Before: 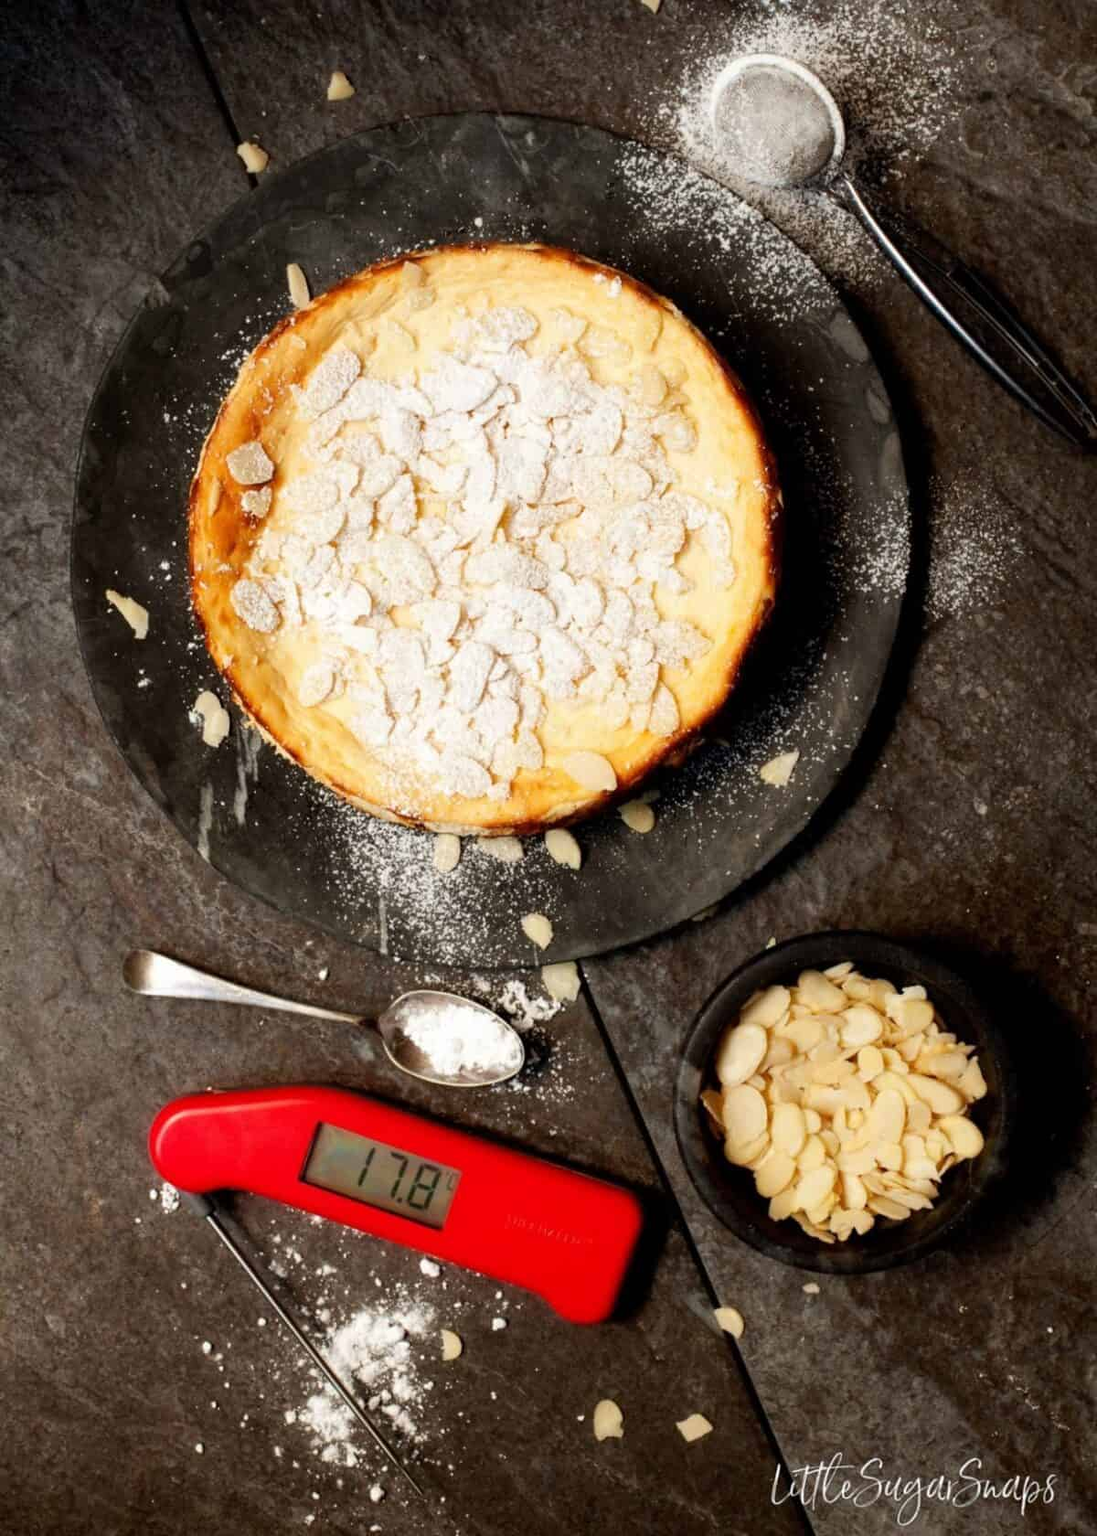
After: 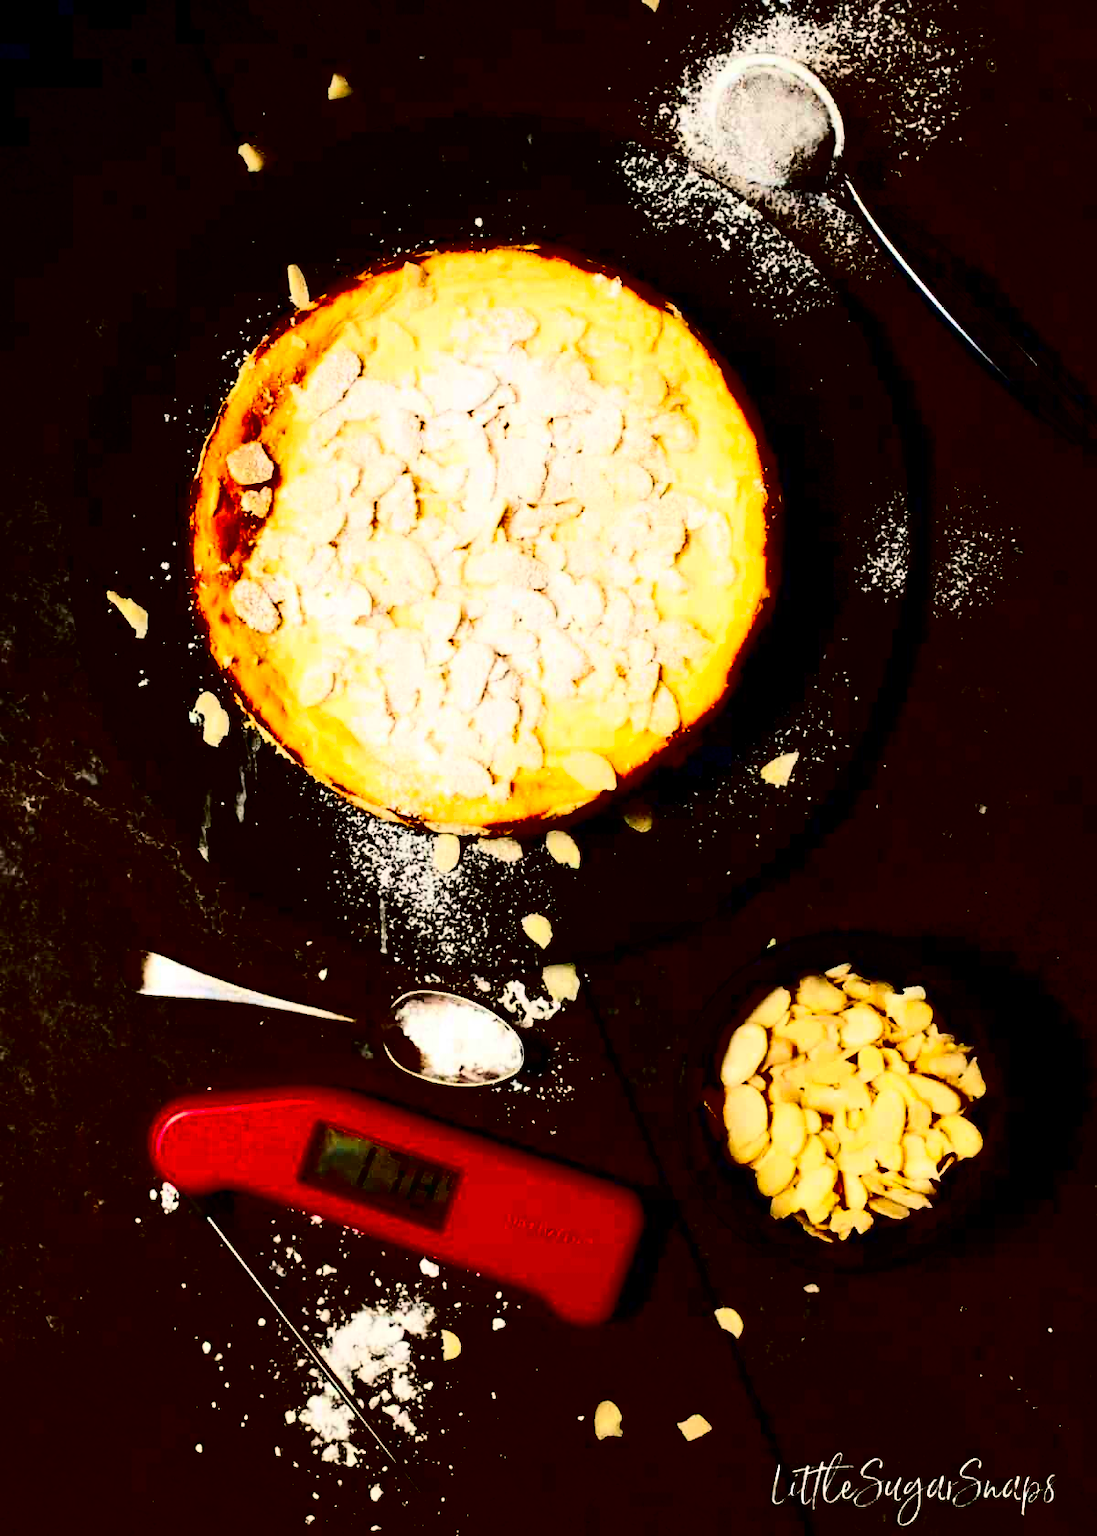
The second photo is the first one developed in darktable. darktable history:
contrast brightness saturation: contrast 0.788, brightness -0.998, saturation 0.991
